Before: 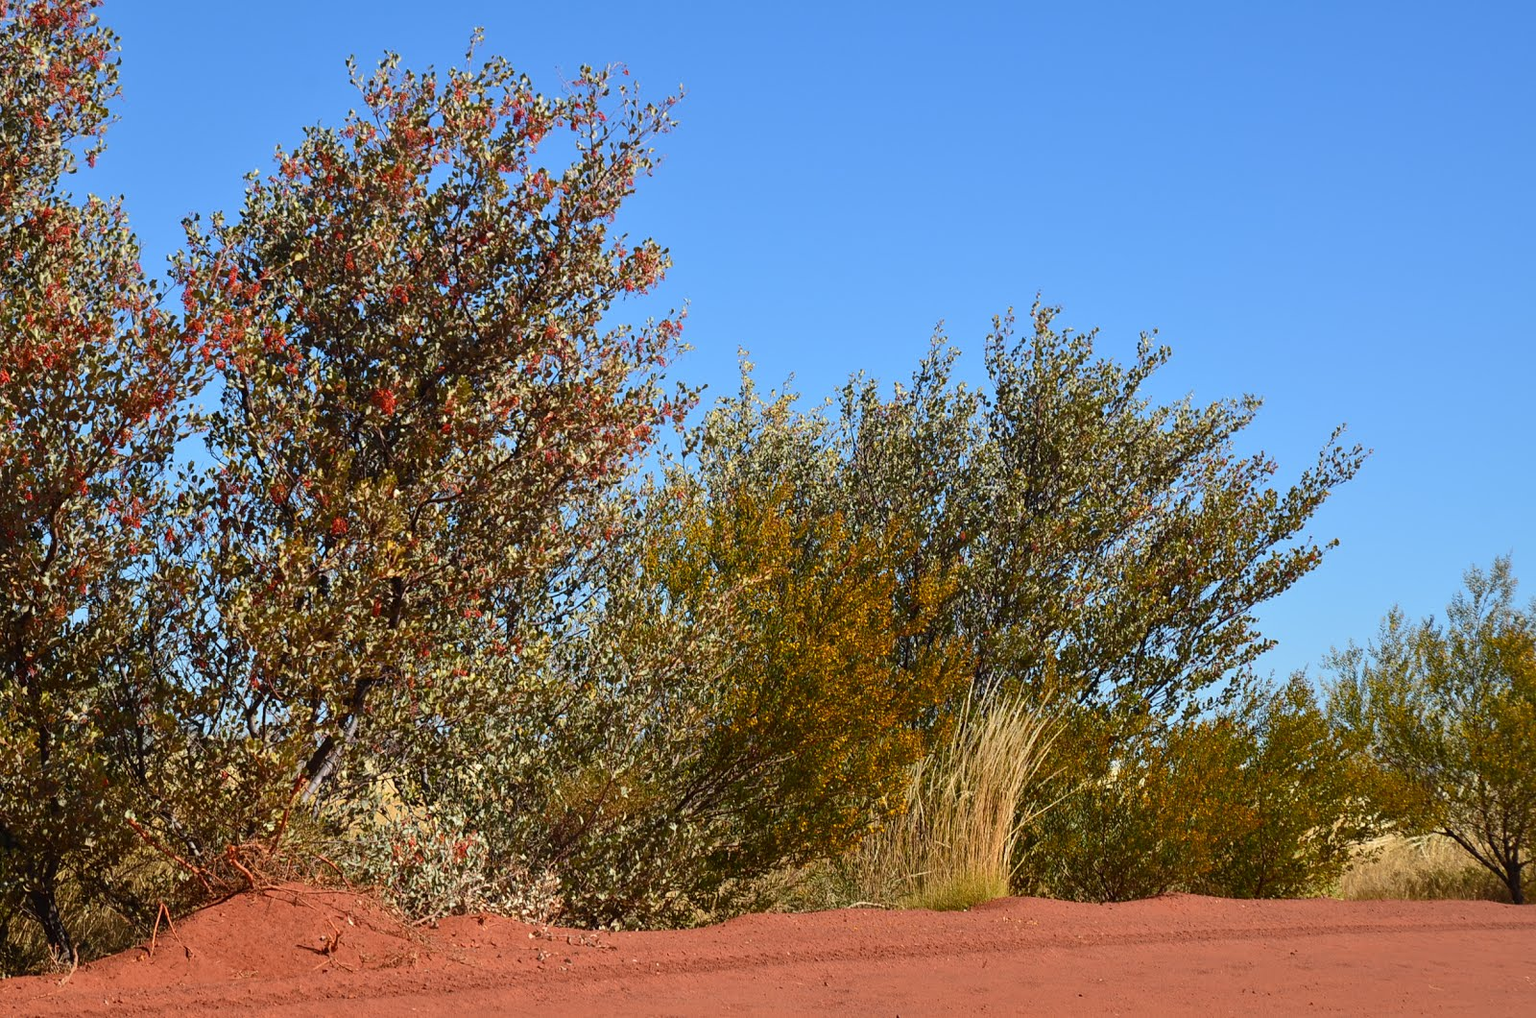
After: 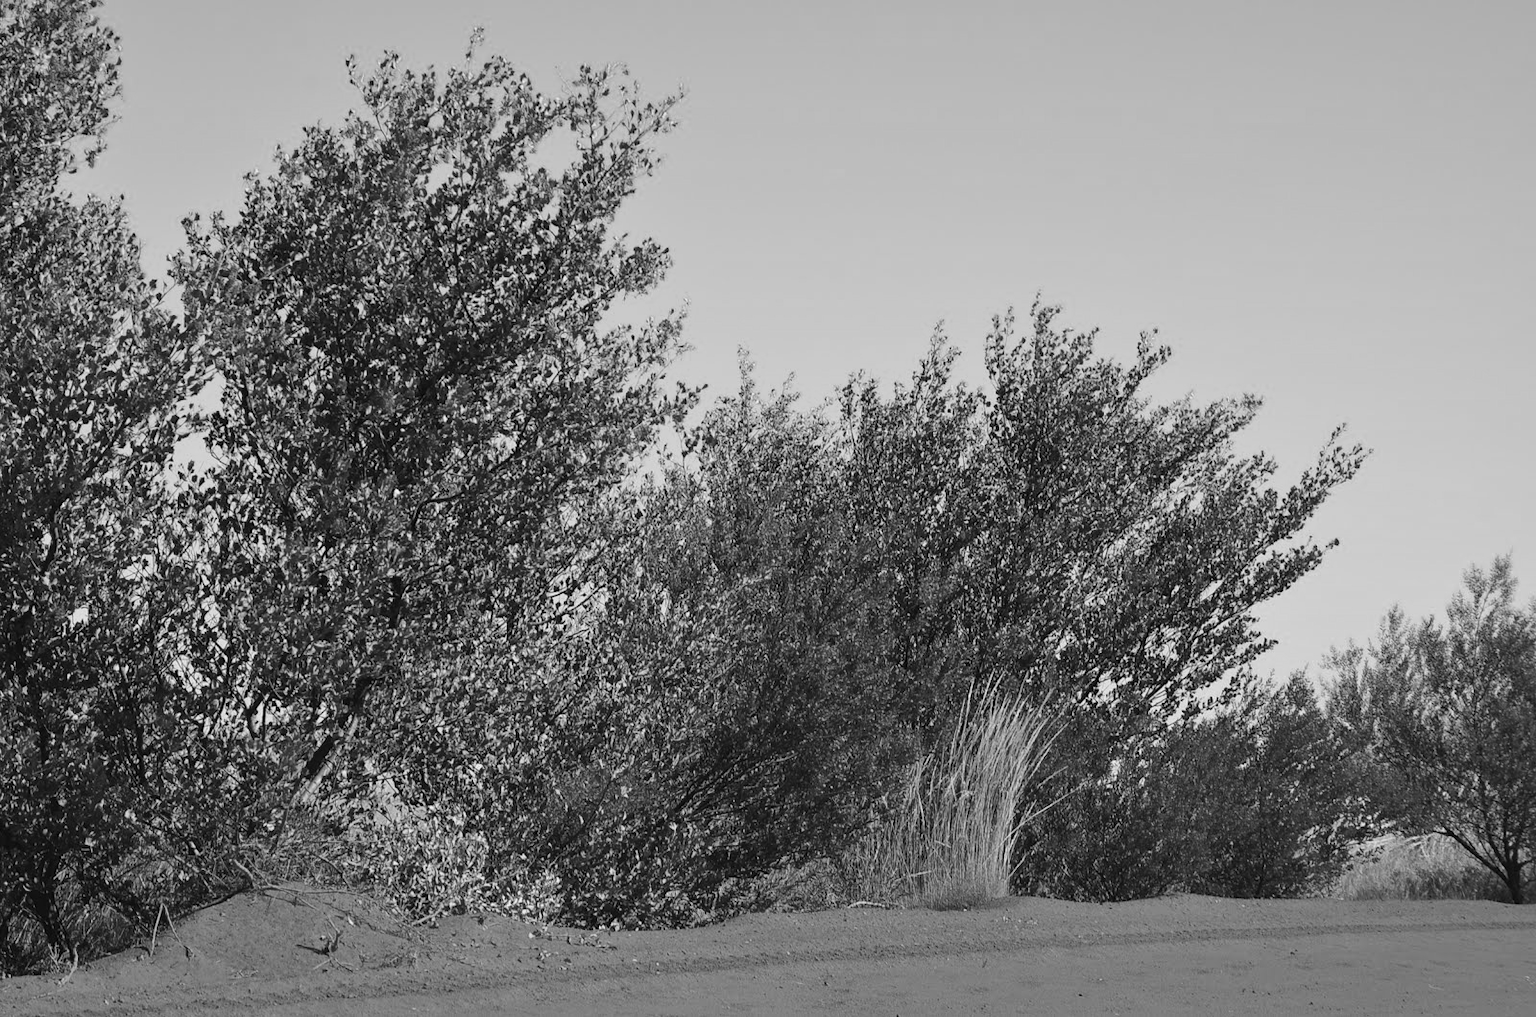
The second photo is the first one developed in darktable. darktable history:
color calibration: output gray [0.22, 0.42, 0.37, 0], gray › normalize channels true, illuminant same as pipeline (D50), adaptation XYZ, x 0.346, y 0.359, gamut compression 0
white balance: red 0.983, blue 1.036
exposure: black level correction -0.003, exposure 0.04 EV, compensate highlight preservation false
